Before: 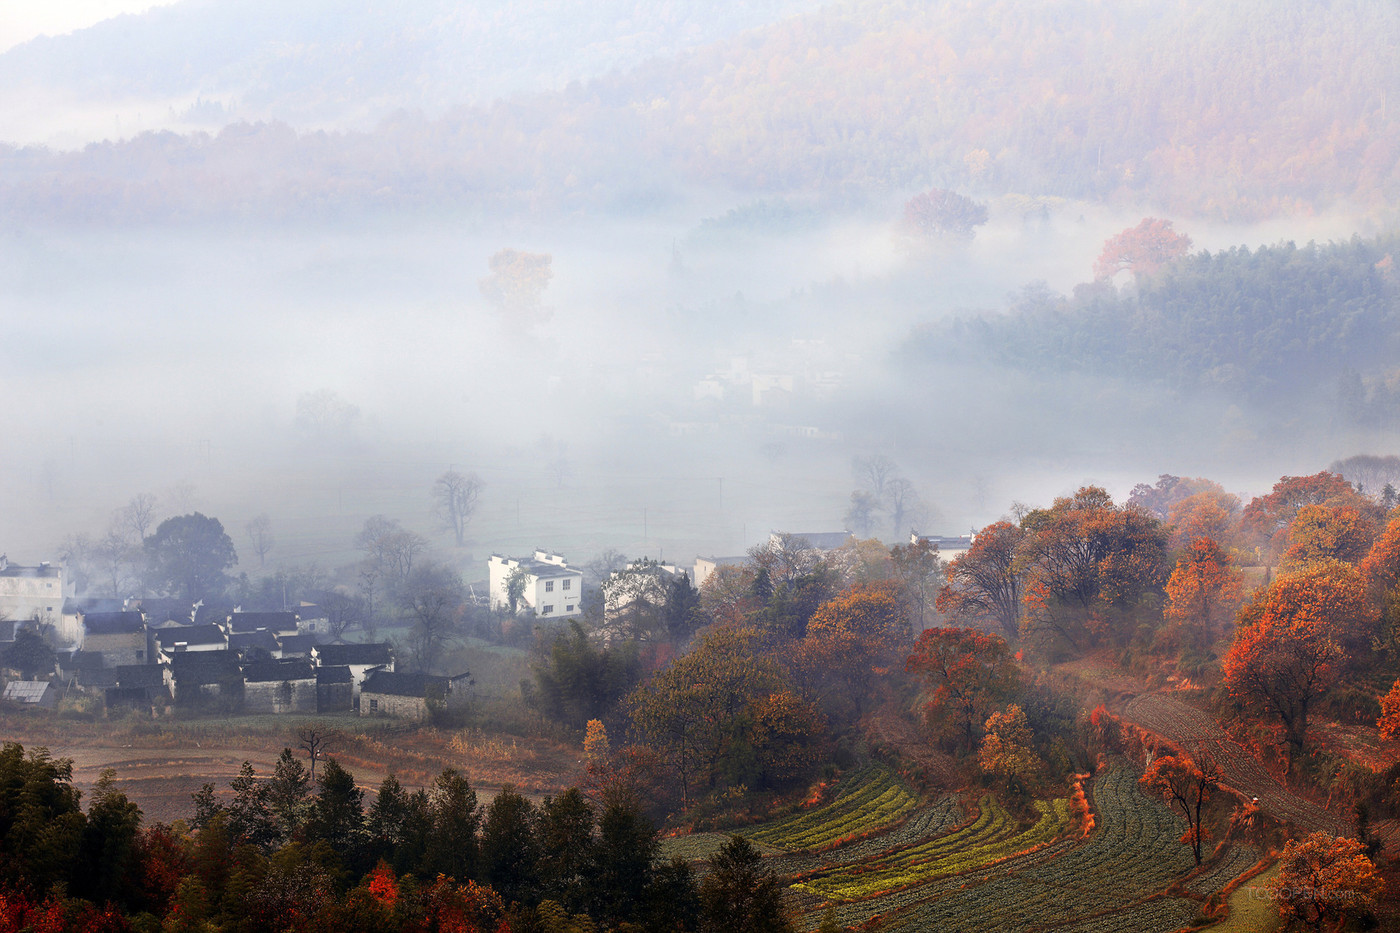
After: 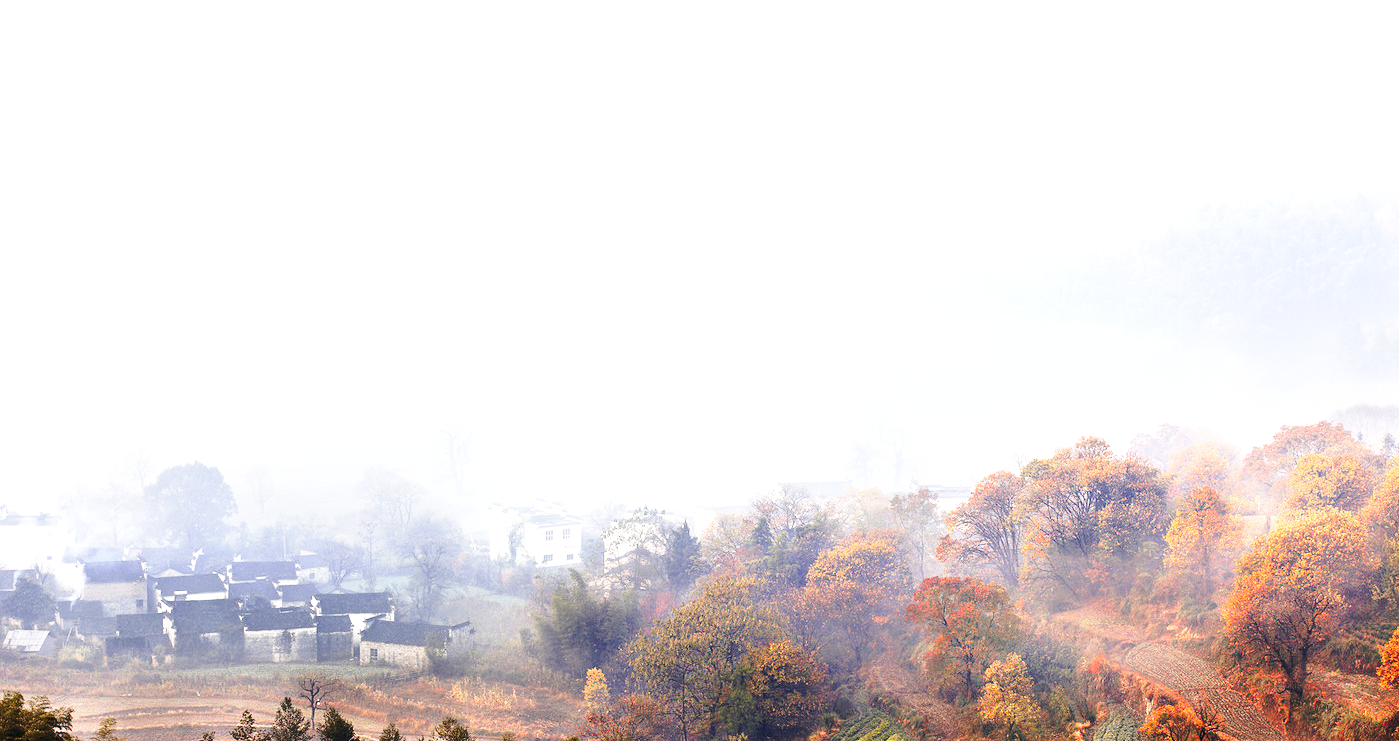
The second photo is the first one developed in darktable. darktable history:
crop and rotate: top 5.659%, bottom 14.814%
exposure: black level correction 0, exposure 1 EV, compensate highlight preservation false
base curve: curves: ch0 [(0, 0) (0.032, 0.037) (0.105, 0.228) (0.435, 0.76) (0.856, 0.983) (1, 1)], preserve colors none
